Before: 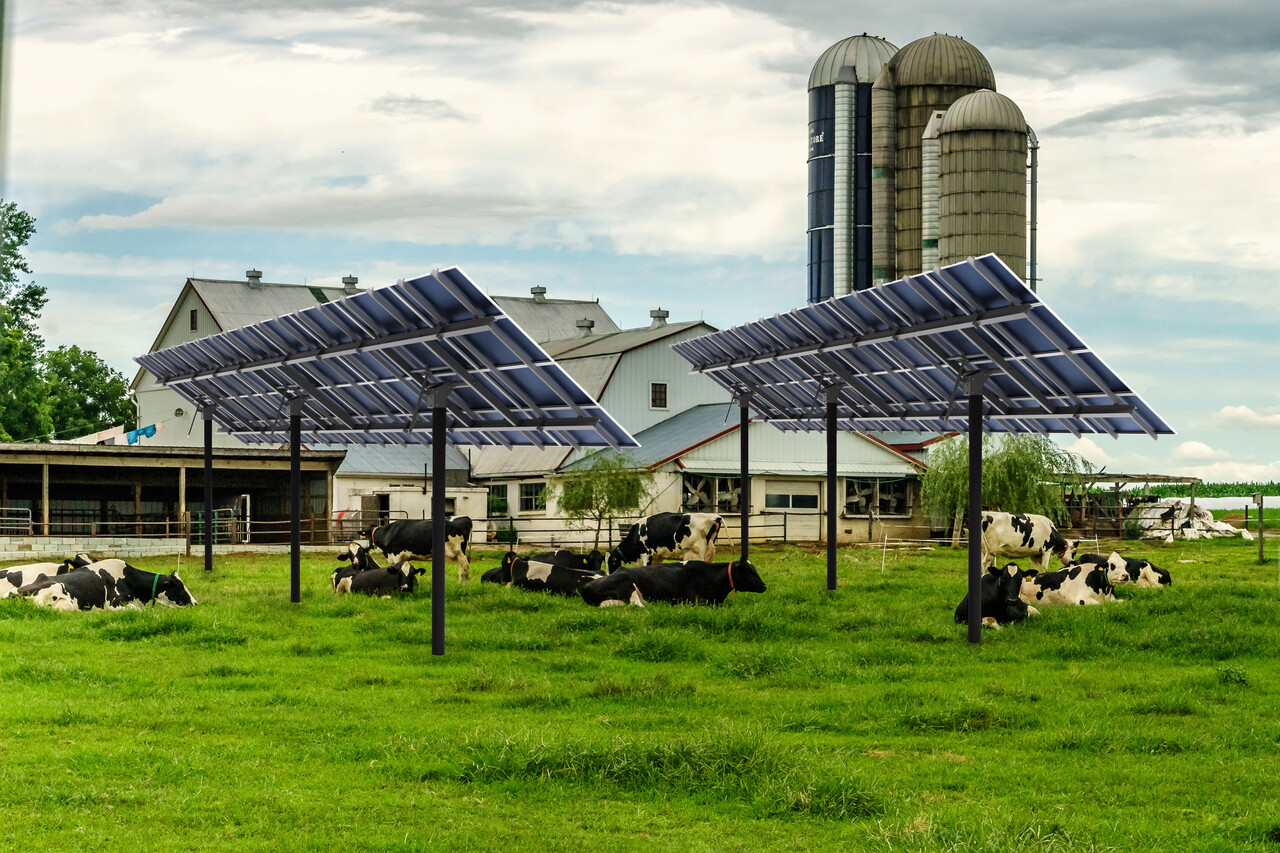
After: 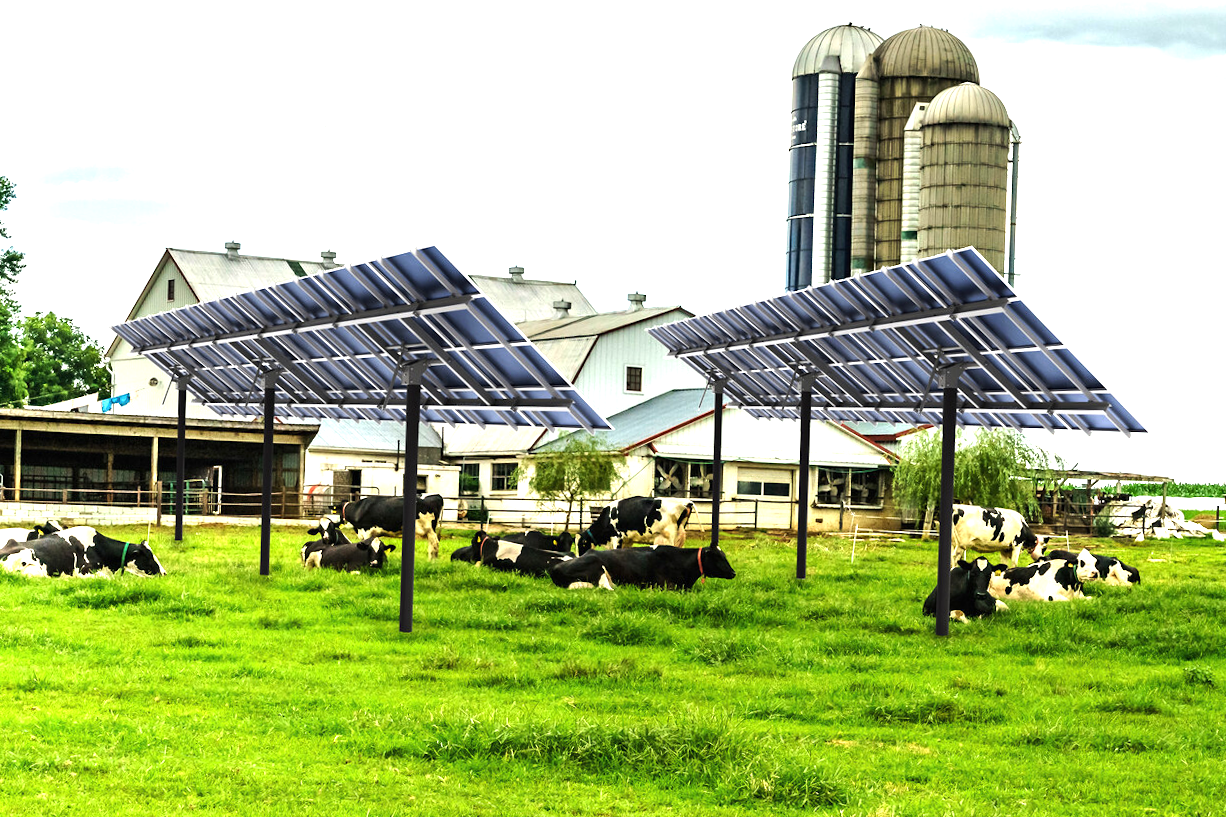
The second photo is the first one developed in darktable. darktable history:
tone equalizer: -8 EV -0.417 EV, -7 EV -0.389 EV, -6 EV -0.333 EV, -5 EV -0.222 EV, -3 EV 0.222 EV, -2 EV 0.333 EV, -1 EV 0.389 EV, +0 EV 0.417 EV, edges refinement/feathering 500, mask exposure compensation -1.57 EV, preserve details no
crop and rotate: angle -1.69°
rotate and perspective: crop left 0, crop top 0
exposure: black level correction 0, exposure 1 EV, compensate exposure bias true, compensate highlight preservation false
